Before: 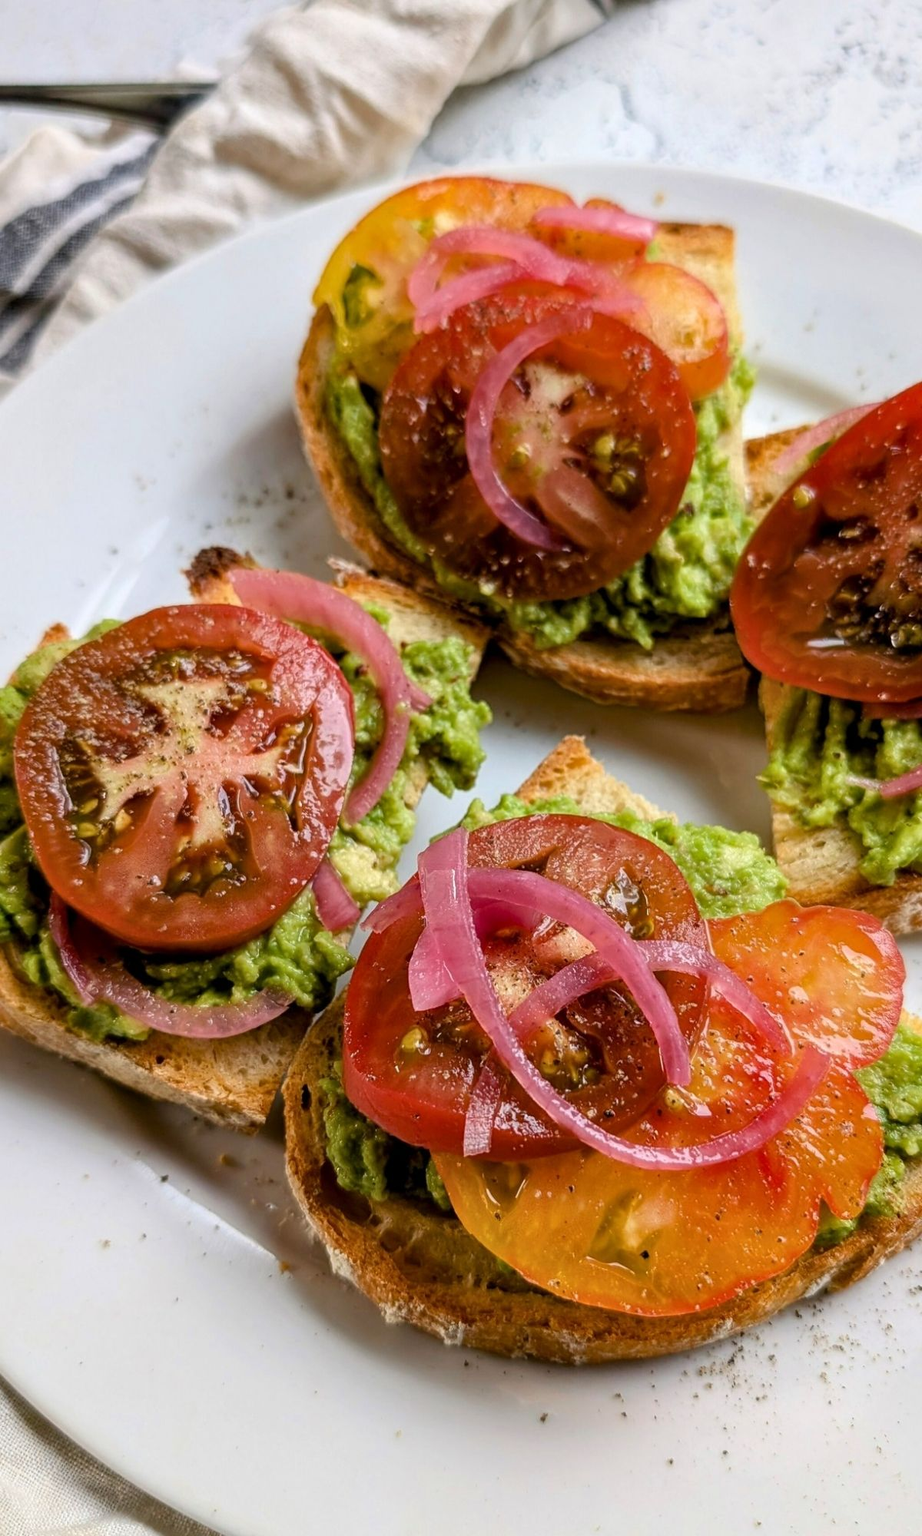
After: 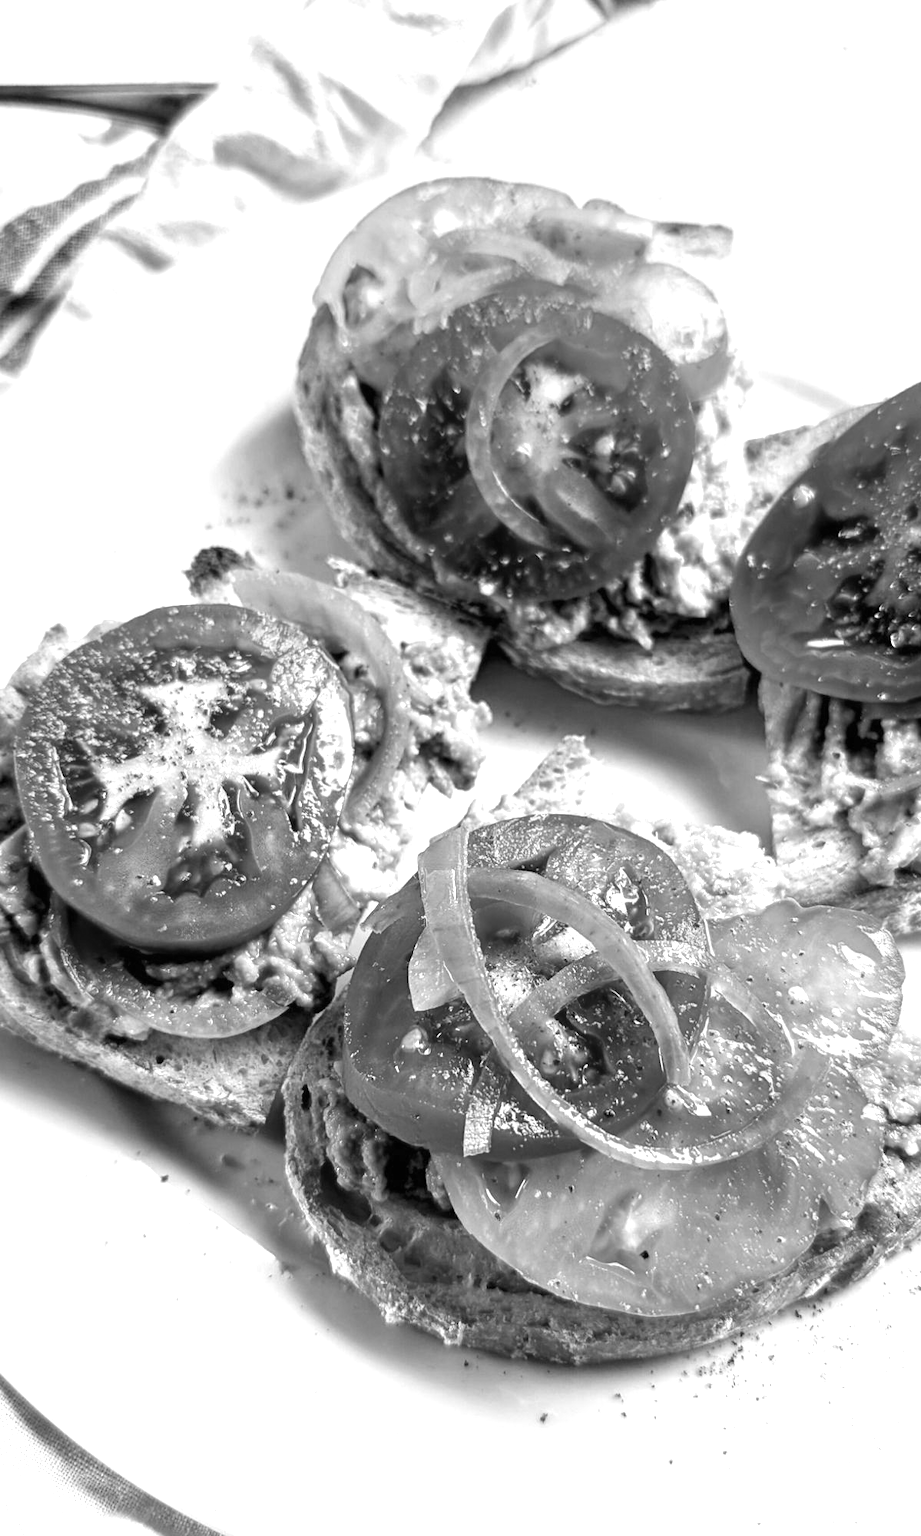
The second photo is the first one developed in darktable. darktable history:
monochrome: a 1.94, b -0.638
exposure: black level correction 0, exposure 1.2 EV, compensate exposure bias true, compensate highlight preservation false
white balance: red 0.766, blue 1.537
